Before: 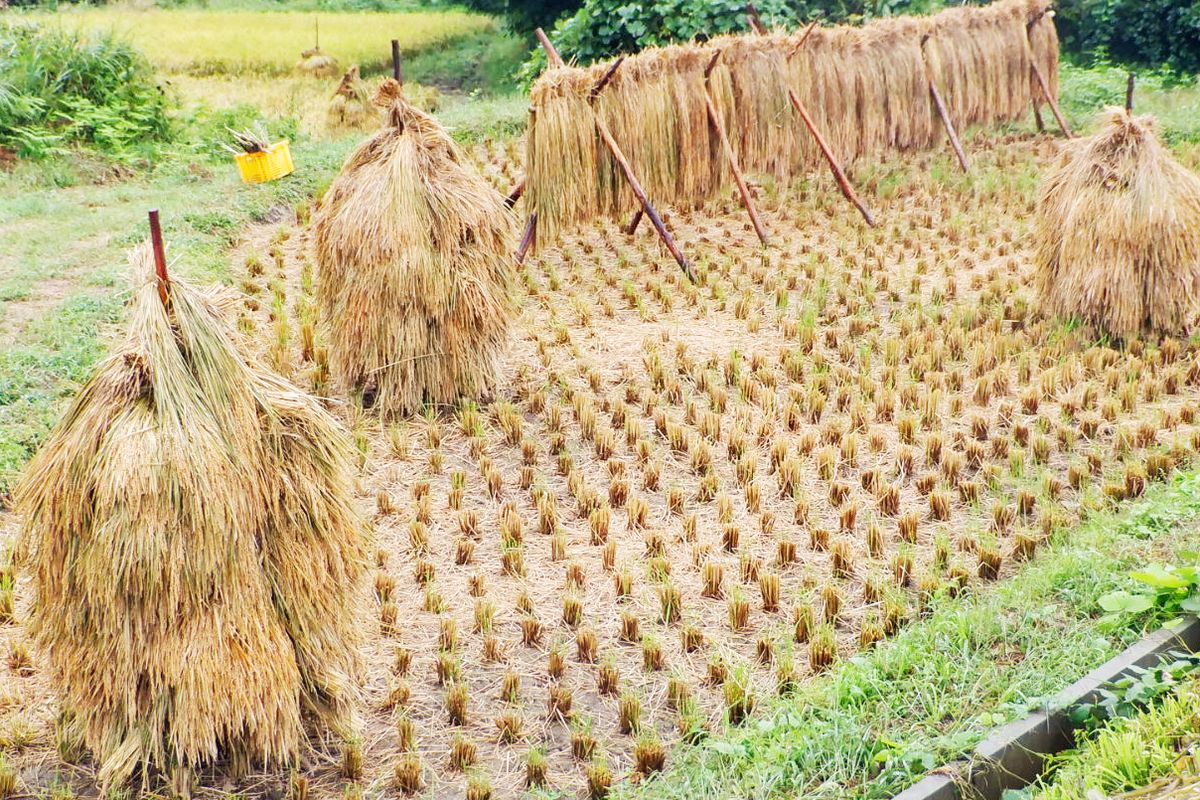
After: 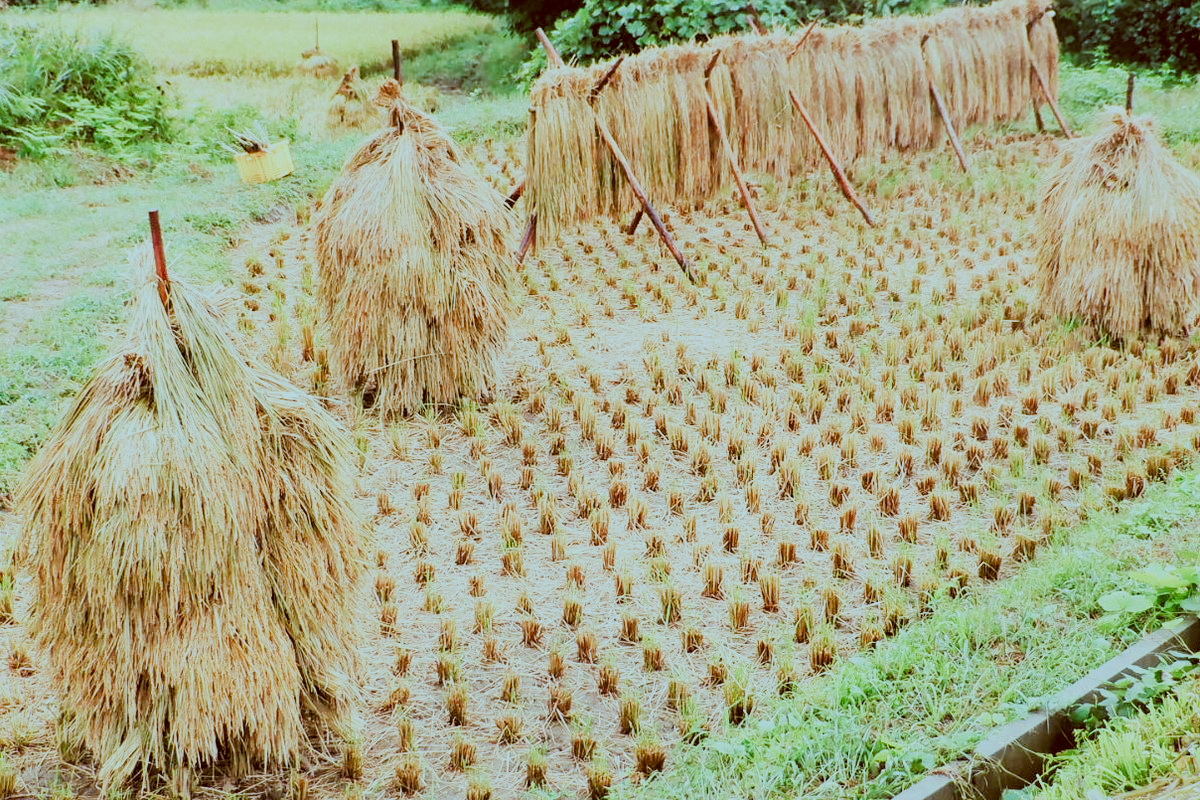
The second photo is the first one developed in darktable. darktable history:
filmic rgb: black relative exposure -5.1 EV, white relative exposure 3.96 EV, hardness 2.89, contrast 1.095, color science v5 (2021), iterations of high-quality reconstruction 0, contrast in shadows safe, contrast in highlights safe
color correction: highlights a* -14.23, highlights b* -16.34, shadows a* 10.79, shadows b* 28.75
